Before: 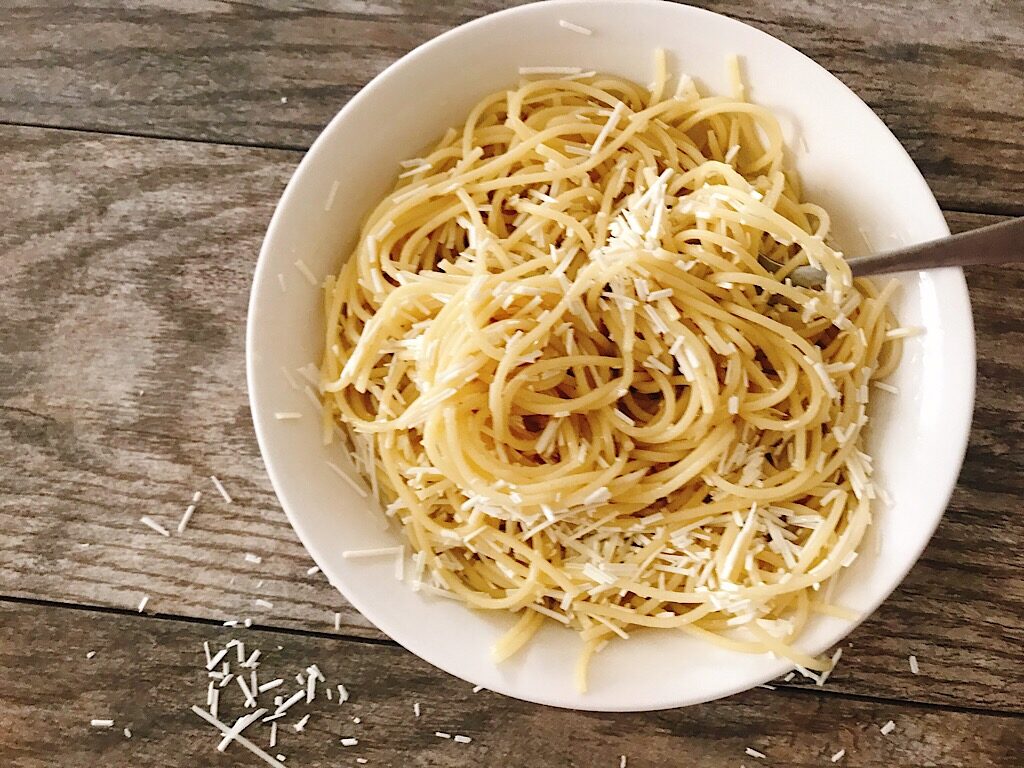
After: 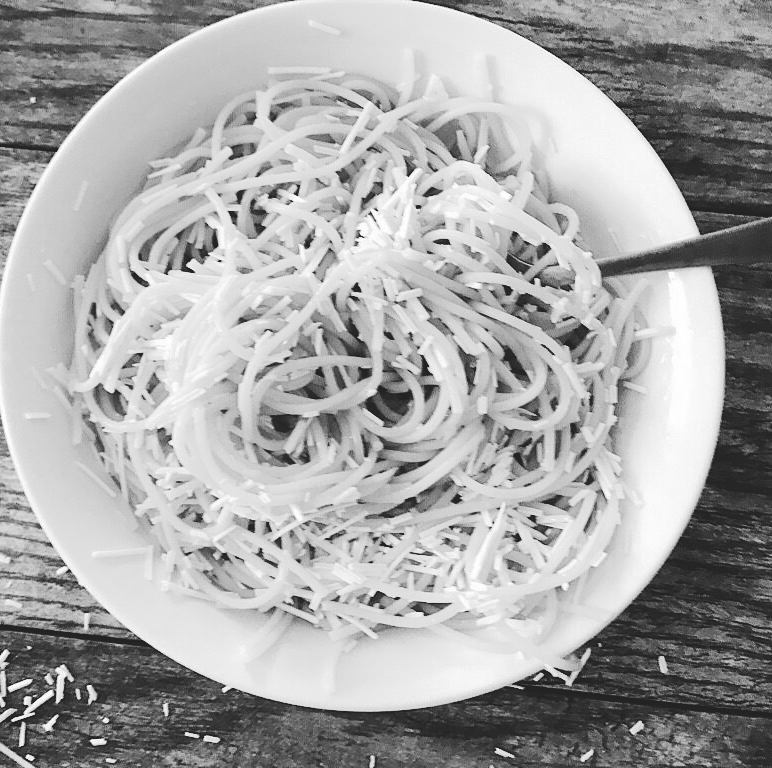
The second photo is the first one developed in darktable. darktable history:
contrast brightness saturation: contrast -0.08, brightness -0.04, saturation -0.11
tone curve: curves: ch0 [(0, 0) (0.003, 0.13) (0.011, 0.13) (0.025, 0.134) (0.044, 0.136) (0.069, 0.139) (0.1, 0.144) (0.136, 0.151) (0.177, 0.171) (0.224, 0.2) (0.277, 0.247) (0.335, 0.318) (0.399, 0.412) (0.468, 0.536) (0.543, 0.659) (0.623, 0.746) (0.709, 0.812) (0.801, 0.871) (0.898, 0.915) (1, 1)], preserve colors none
exposure: black level correction 0.002, exposure 0.15 EV, compensate highlight preservation false
crop and rotate: left 24.6%
color zones: curves: ch1 [(0, -0.394) (0.143, -0.394) (0.286, -0.394) (0.429, -0.392) (0.571, -0.391) (0.714, -0.391) (0.857, -0.391) (1, -0.394)]
